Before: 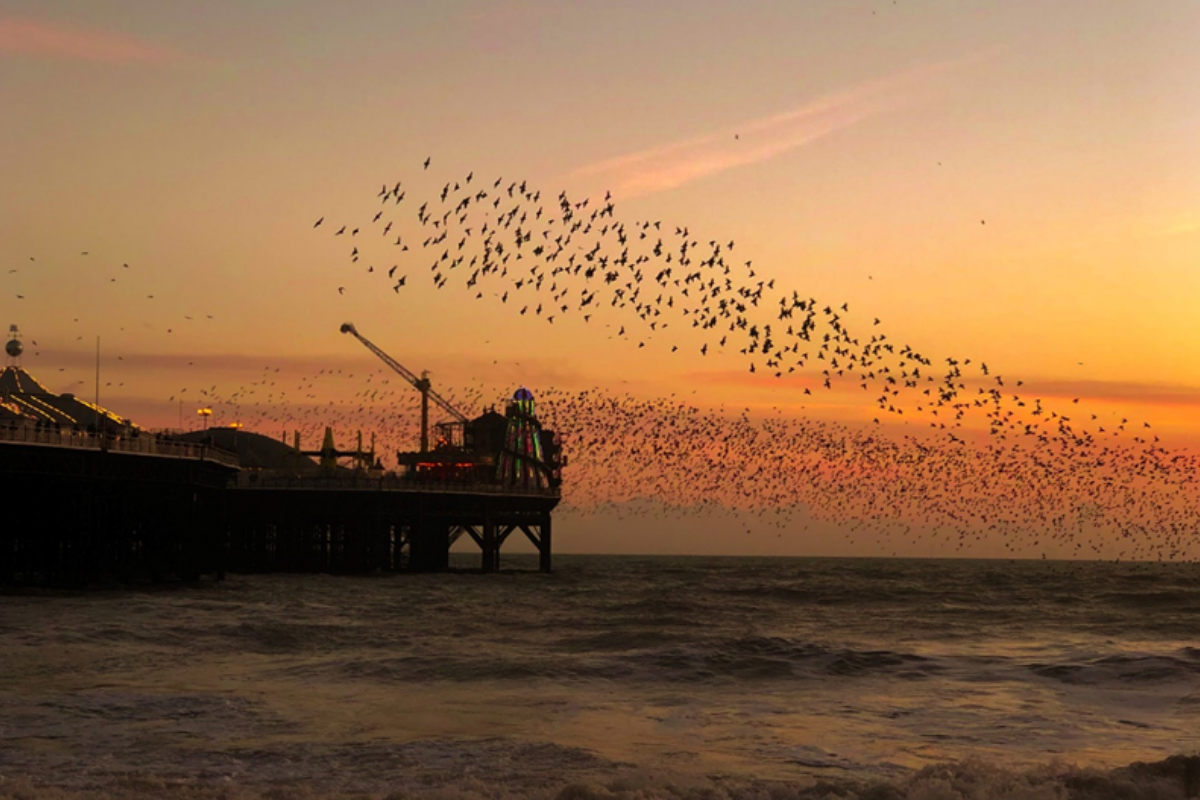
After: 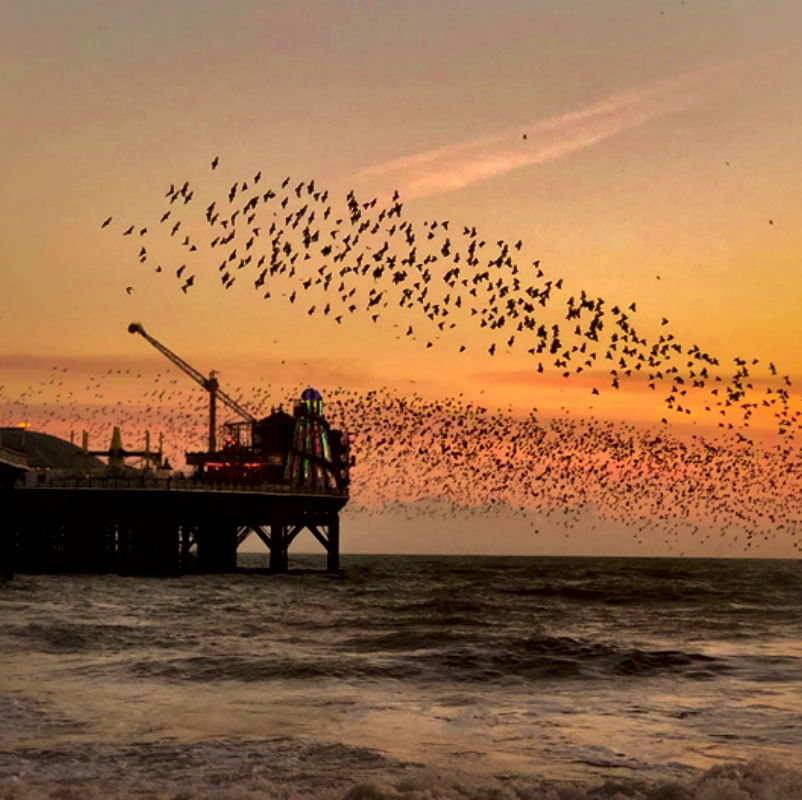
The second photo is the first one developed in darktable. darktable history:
crop and rotate: left 17.732%, right 15.423%
contrast equalizer: y [[0.5 ×6], [0.5 ×6], [0.5, 0.5, 0.501, 0.545, 0.707, 0.863], [0 ×6], [0 ×6]]
base curve: curves: ch0 [(0, 0) (0.262, 0.32) (0.722, 0.705) (1, 1)]
local contrast: mode bilateral grid, contrast 44, coarseness 69, detail 214%, midtone range 0.2
bloom: size 9%, threshold 100%, strength 7%
shadows and highlights: highlights -60
